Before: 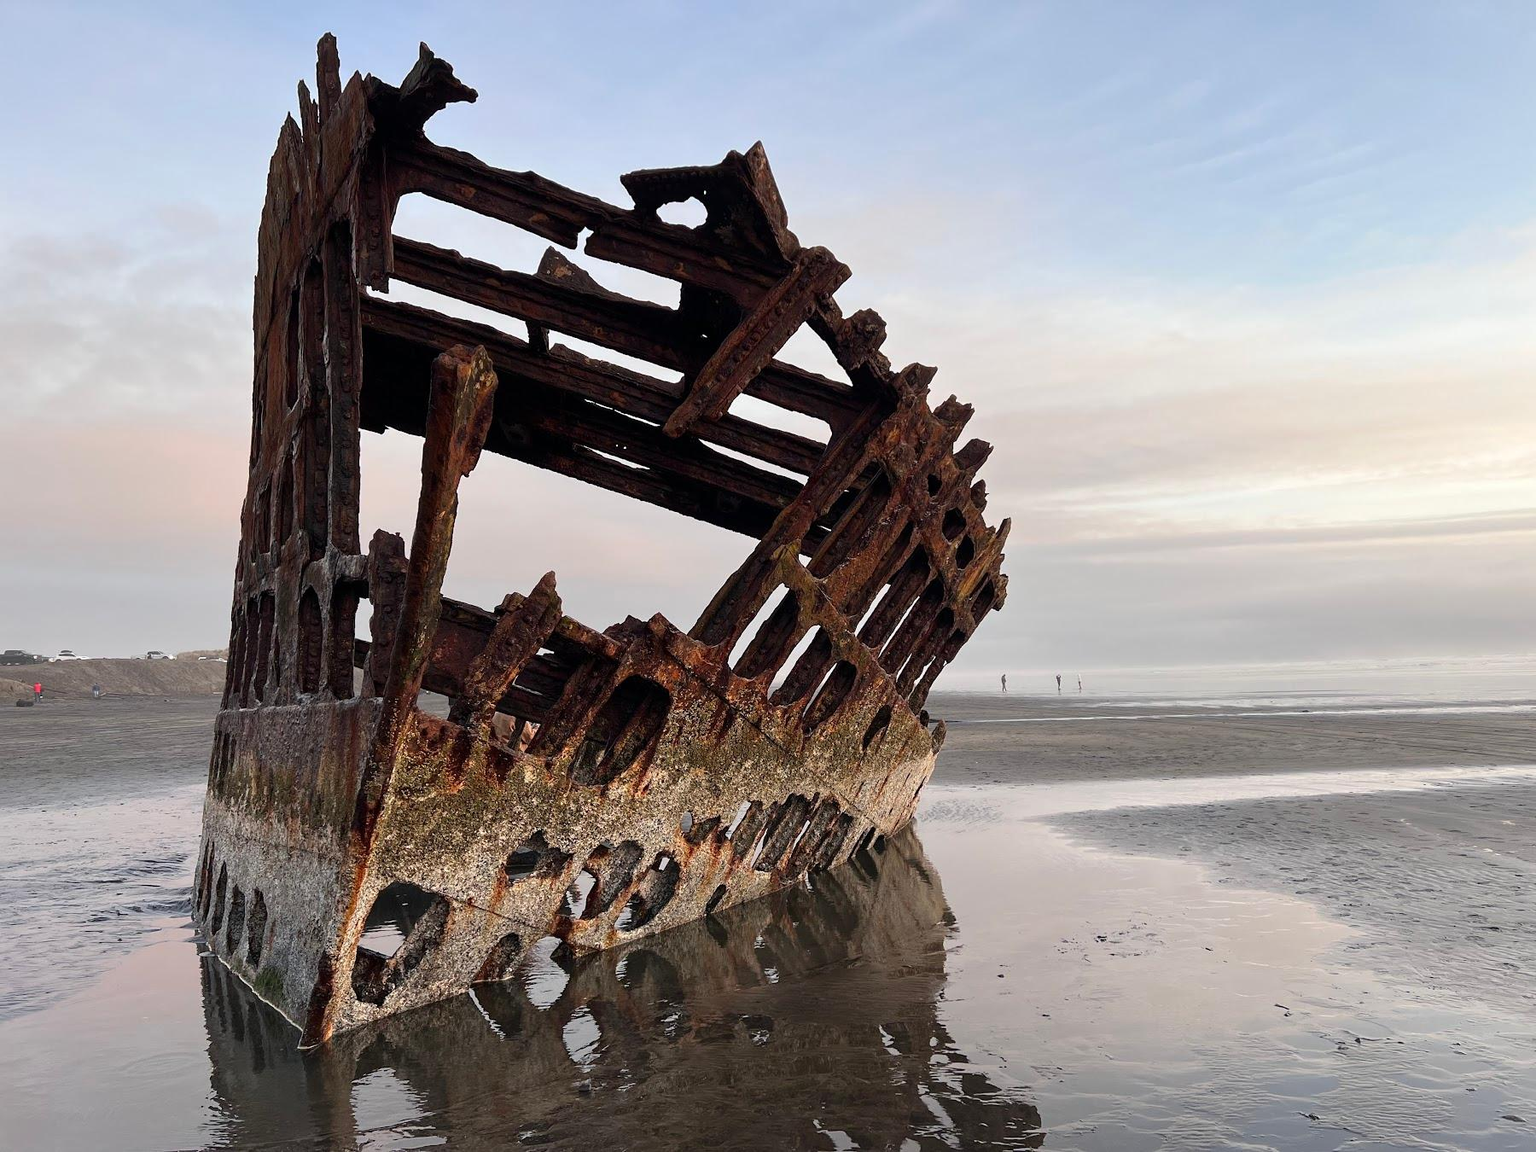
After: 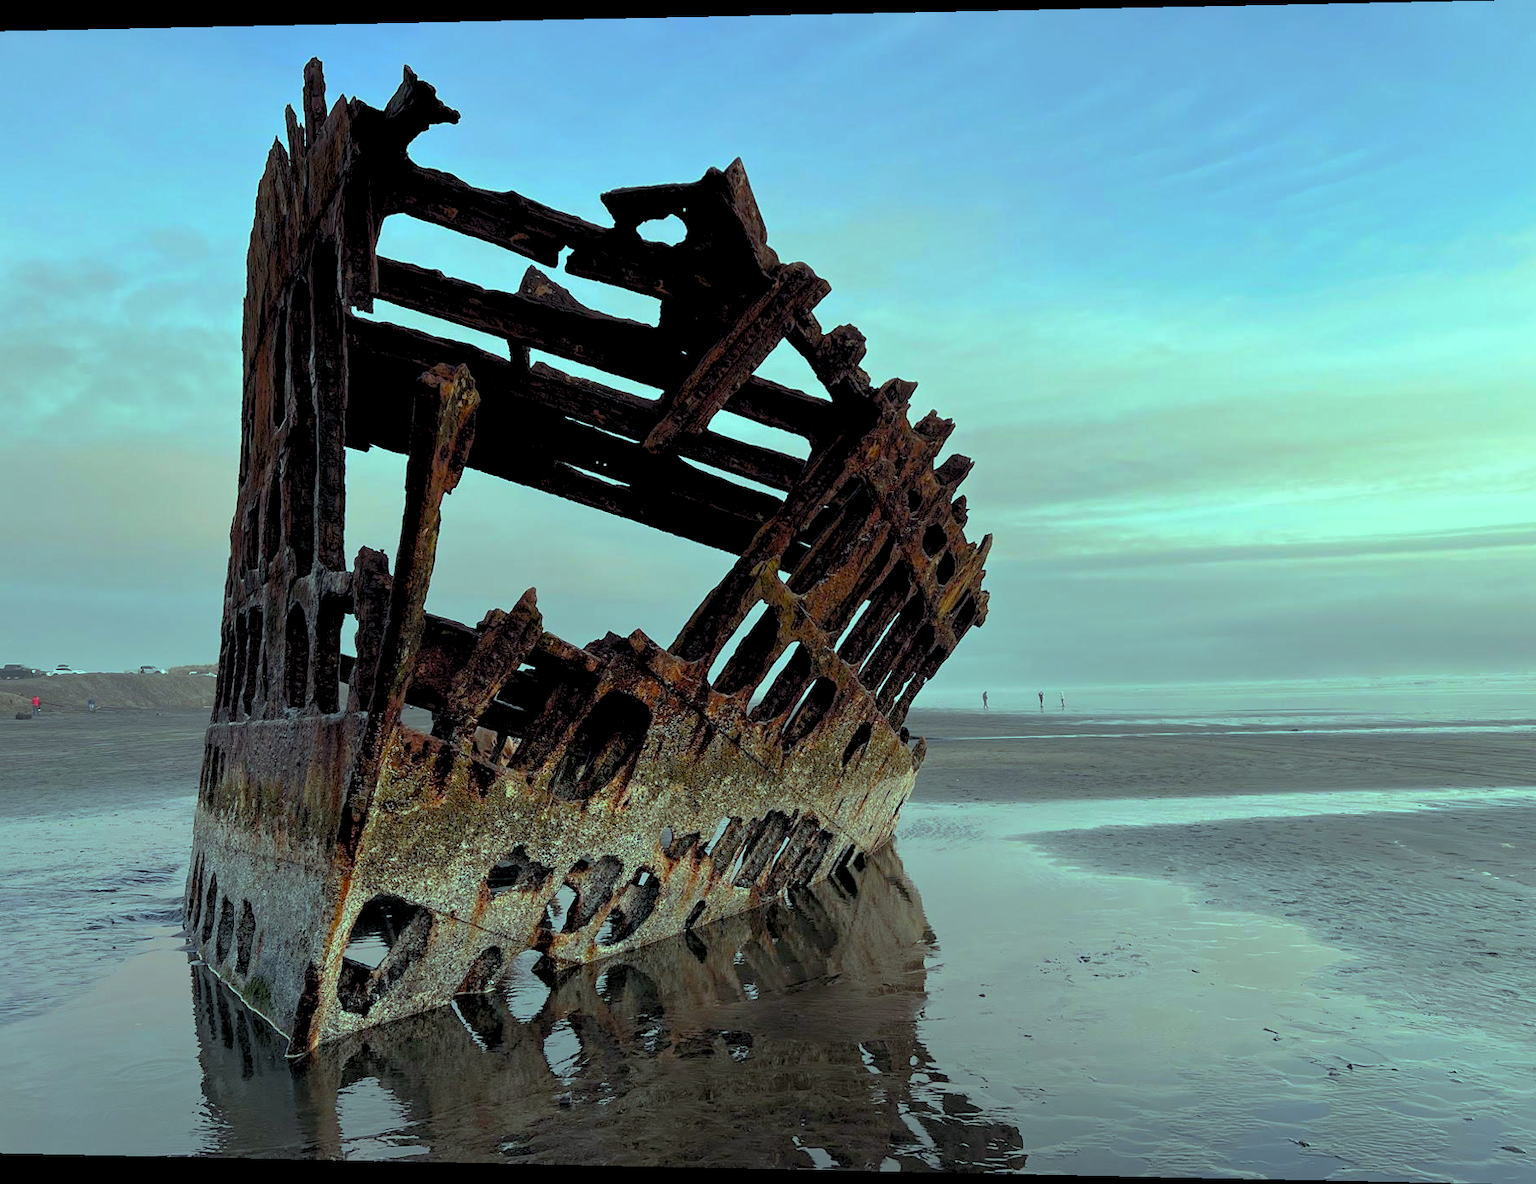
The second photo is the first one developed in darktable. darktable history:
color balance rgb: perceptual saturation grading › global saturation 20%, perceptual saturation grading › highlights -25%, perceptual saturation grading › shadows 25%
color balance: mode lift, gamma, gain (sRGB), lift [0.997, 0.979, 1.021, 1.011], gamma [1, 1.084, 0.916, 0.998], gain [1, 0.87, 1.13, 1.101], contrast 4.55%, contrast fulcrum 38.24%, output saturation 104.09%
base curve: curves: ch0 [(0, 0) (0.595, 0.418) (1, 1)], preserve colors none
rotate and perspective: lens shift (horizontal) -0.055, automatic cropping off
rgb levels: preserve colors sum RGB, levels [[0.038, 0.433, 0.934], [0, 0.5, 1], [0, 0.5, 1]]
